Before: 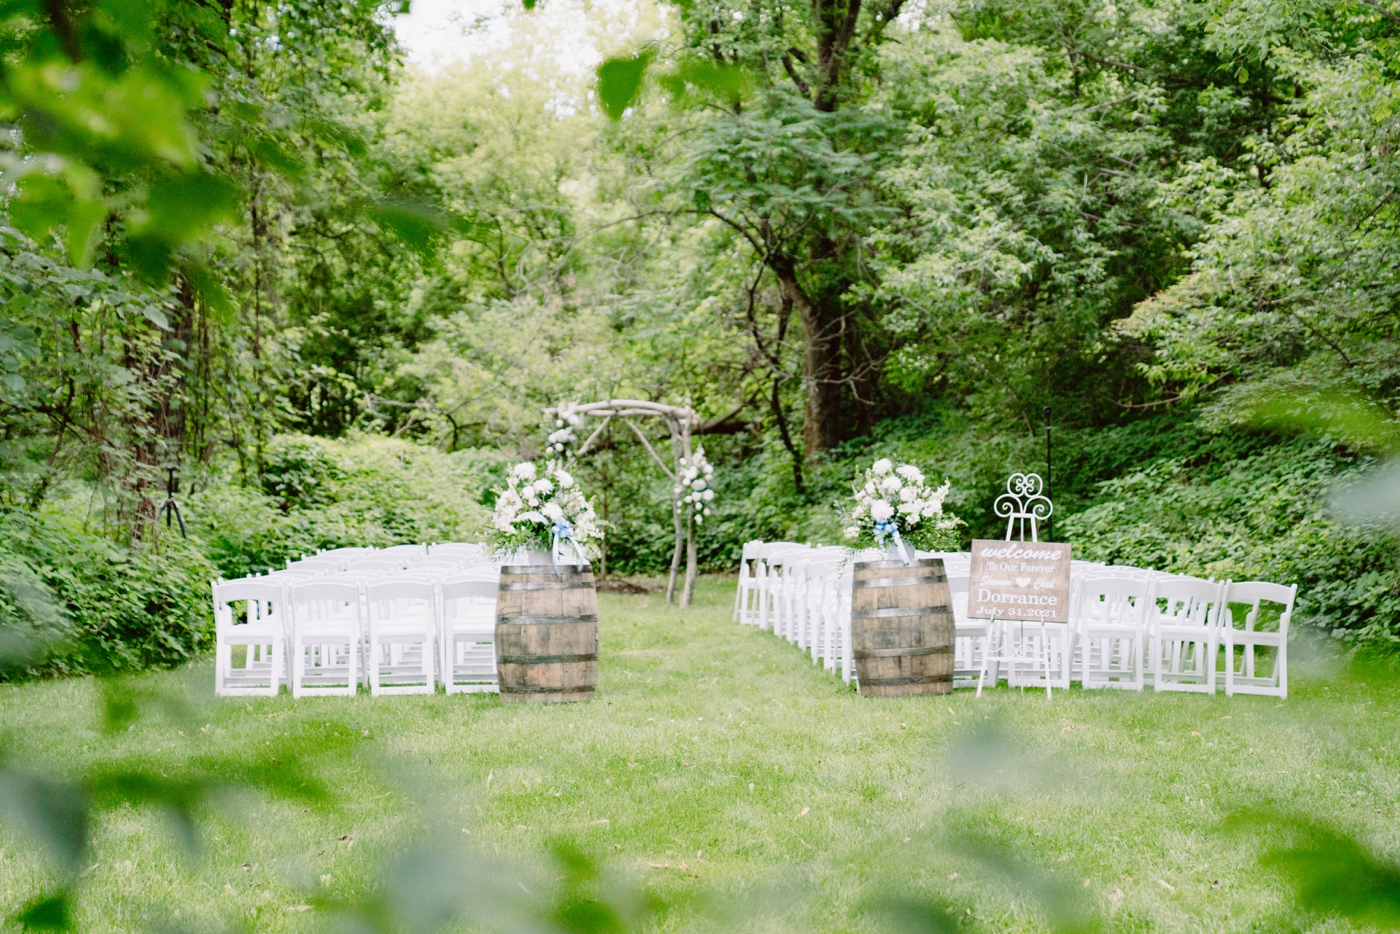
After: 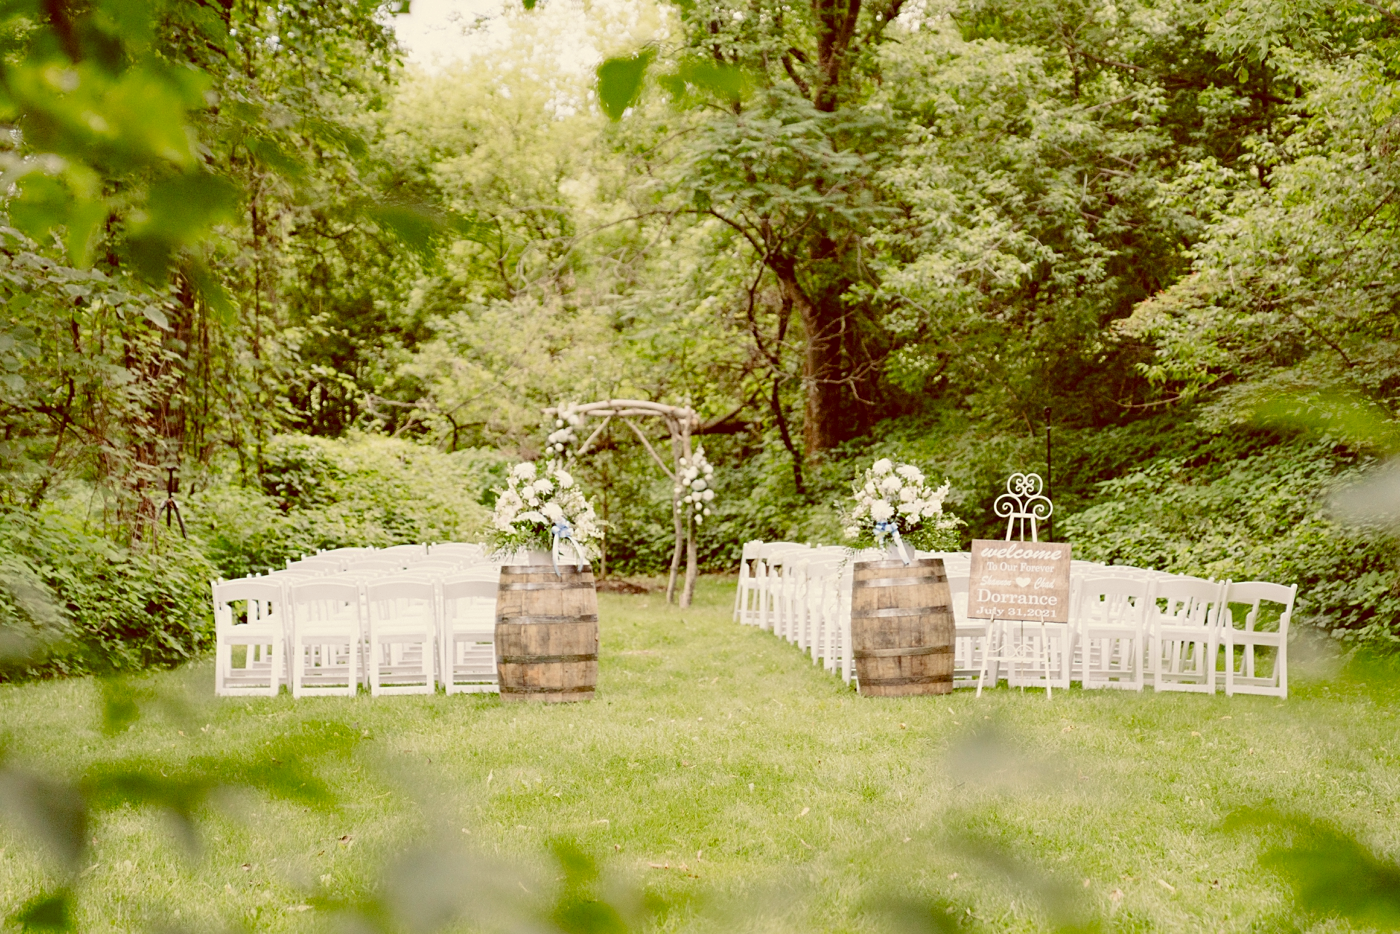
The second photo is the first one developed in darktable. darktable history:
color balance: lift [1.001, 1.007, 1, 0.993], gamma [1.023, 1.026, 1.01, 0.974], gain [0.964, 1.059, 1.073, 0.927]
rgb levels: mode RGB, independent channels, levels [[0, 0.474, 1], [0, 0.5, 1], [0, 0.5, 1]]
sharpen: amount 0.2
